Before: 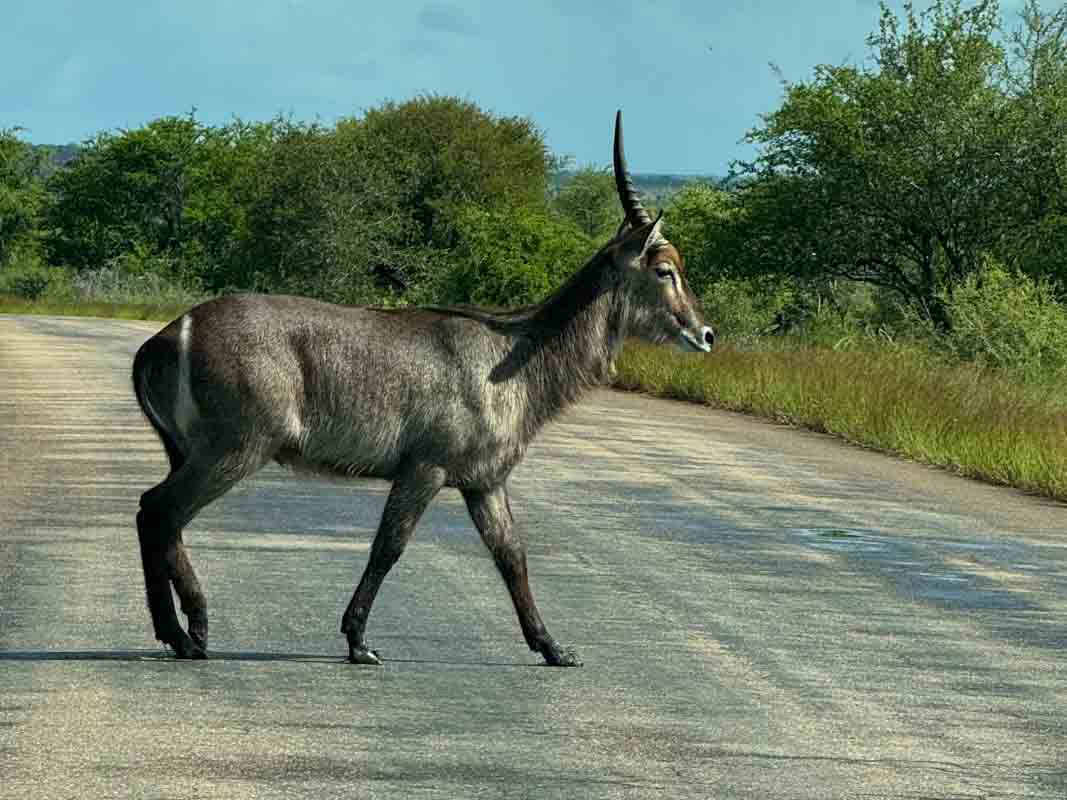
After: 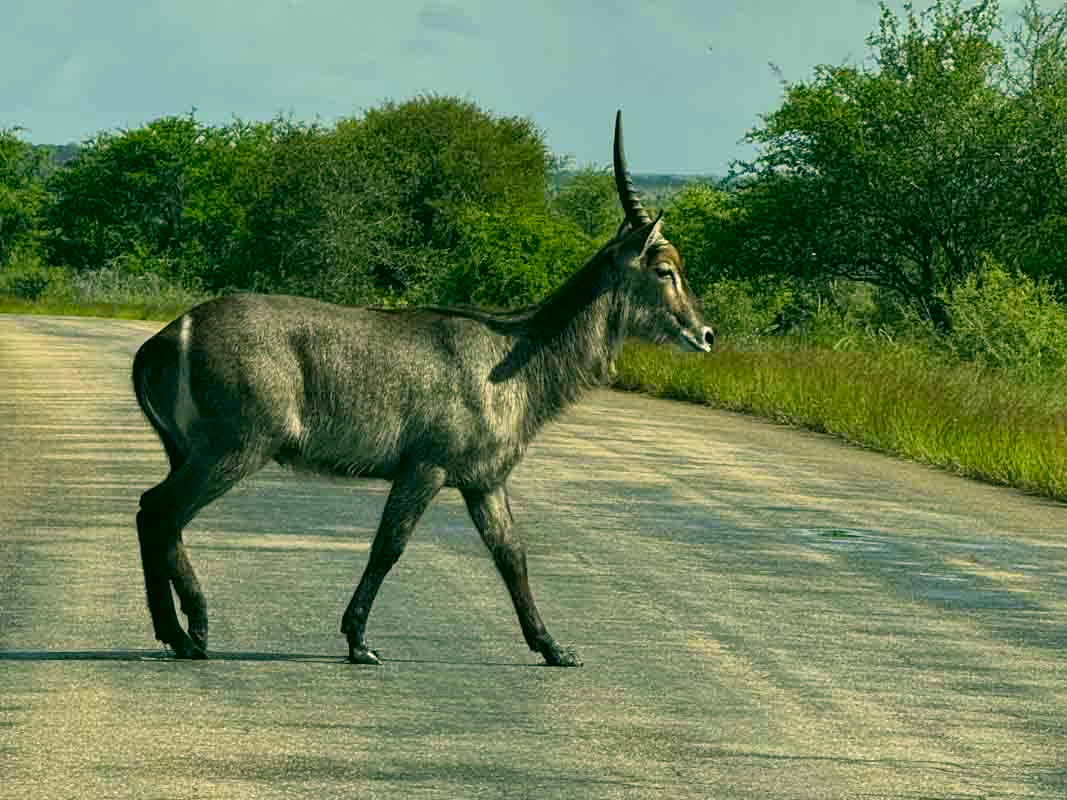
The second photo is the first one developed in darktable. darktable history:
white balance: red 0.967, blue 1.049
color correction: highlights a* 5.3, highlights b* 24.26, shadows a* -15.58, shadows b* 4.02
